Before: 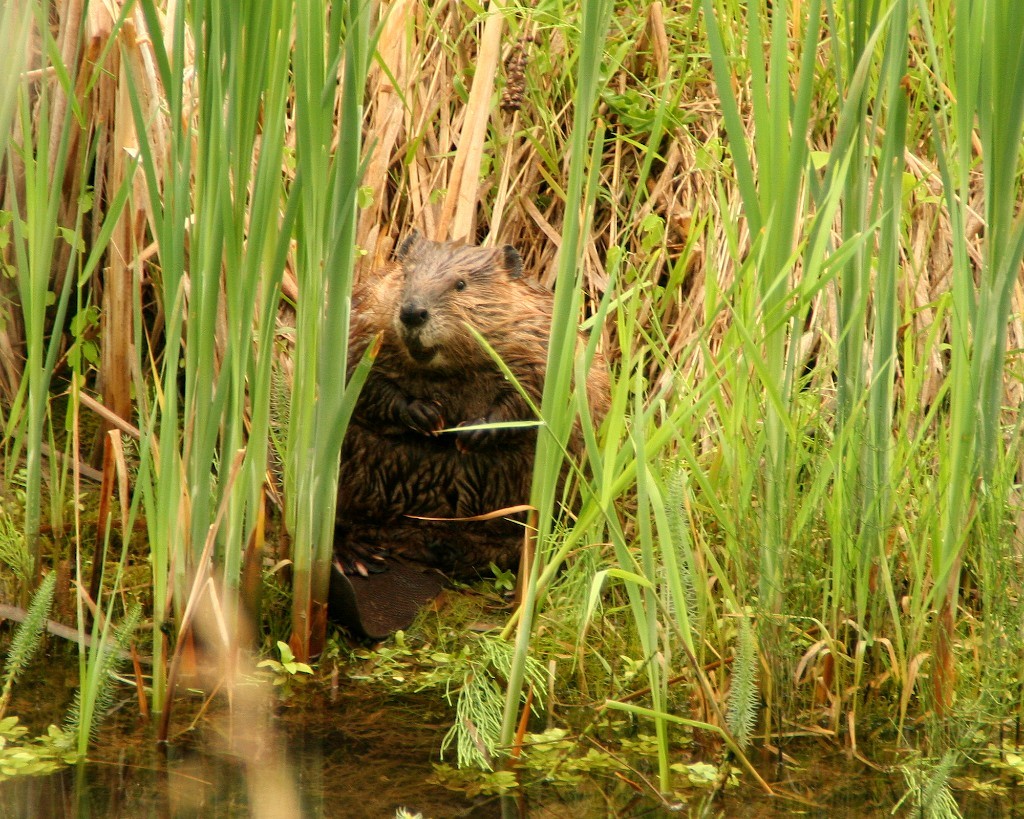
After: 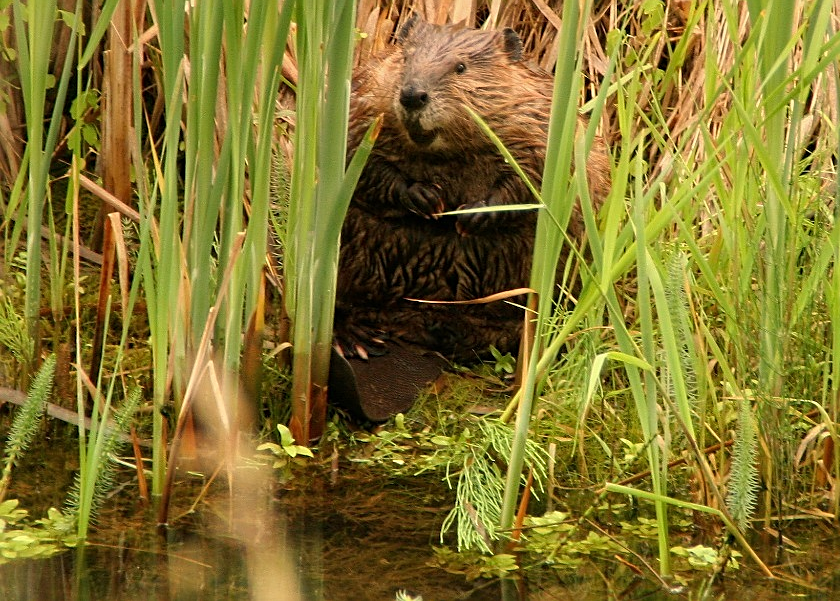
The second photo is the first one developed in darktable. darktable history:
crop: top 26.531%, right 17.959%
sharpen: on, module defaults
graduated density: density 0.38 EV, hardness 21%, rotation -6.11°, saturation 32%
